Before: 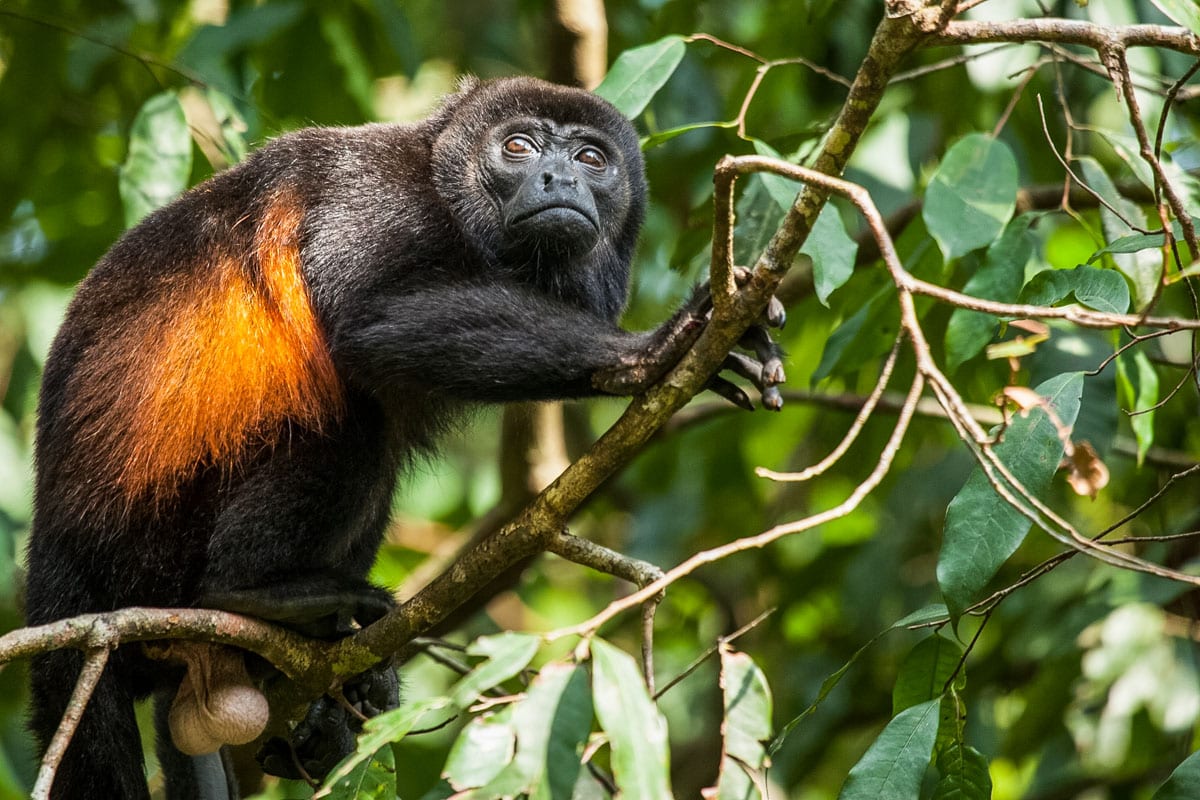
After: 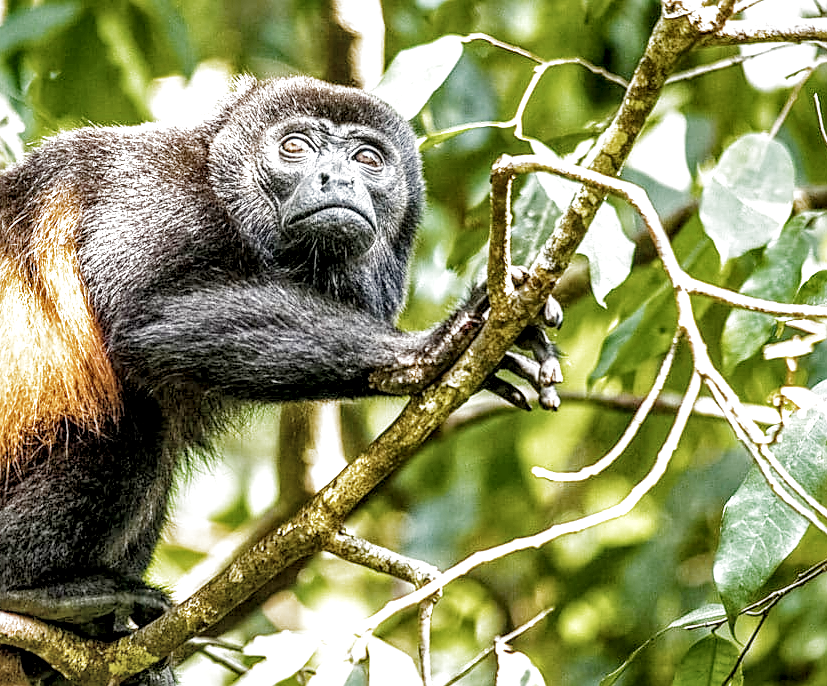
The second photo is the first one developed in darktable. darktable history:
contrast brightness saturation: contrast -0.059, saturation -0.393
filmic rgb: black relative exposure -7.65 EV, white relative exposure 4.56 EV, hardness 3.61, preserve chrominance no, color science v4 (2020), contrast in shadows soft
color balance rgb: perceptual saturation grading › global saturation 25.563%, perceptual brilliance grading › global brilliance 24.234%, global vibrance 20%
local contrast: highlights 63%, shadows 54%, detail 168%, midtone range 0.516
sharpen: on, module defaults
shadows and highlights: on, module defaults
crop: left 18.665%, right 12.415%, bottom 14.127%
exposure: black level correction 0, exposure 1.498 EV, compensate highlight preservation false
